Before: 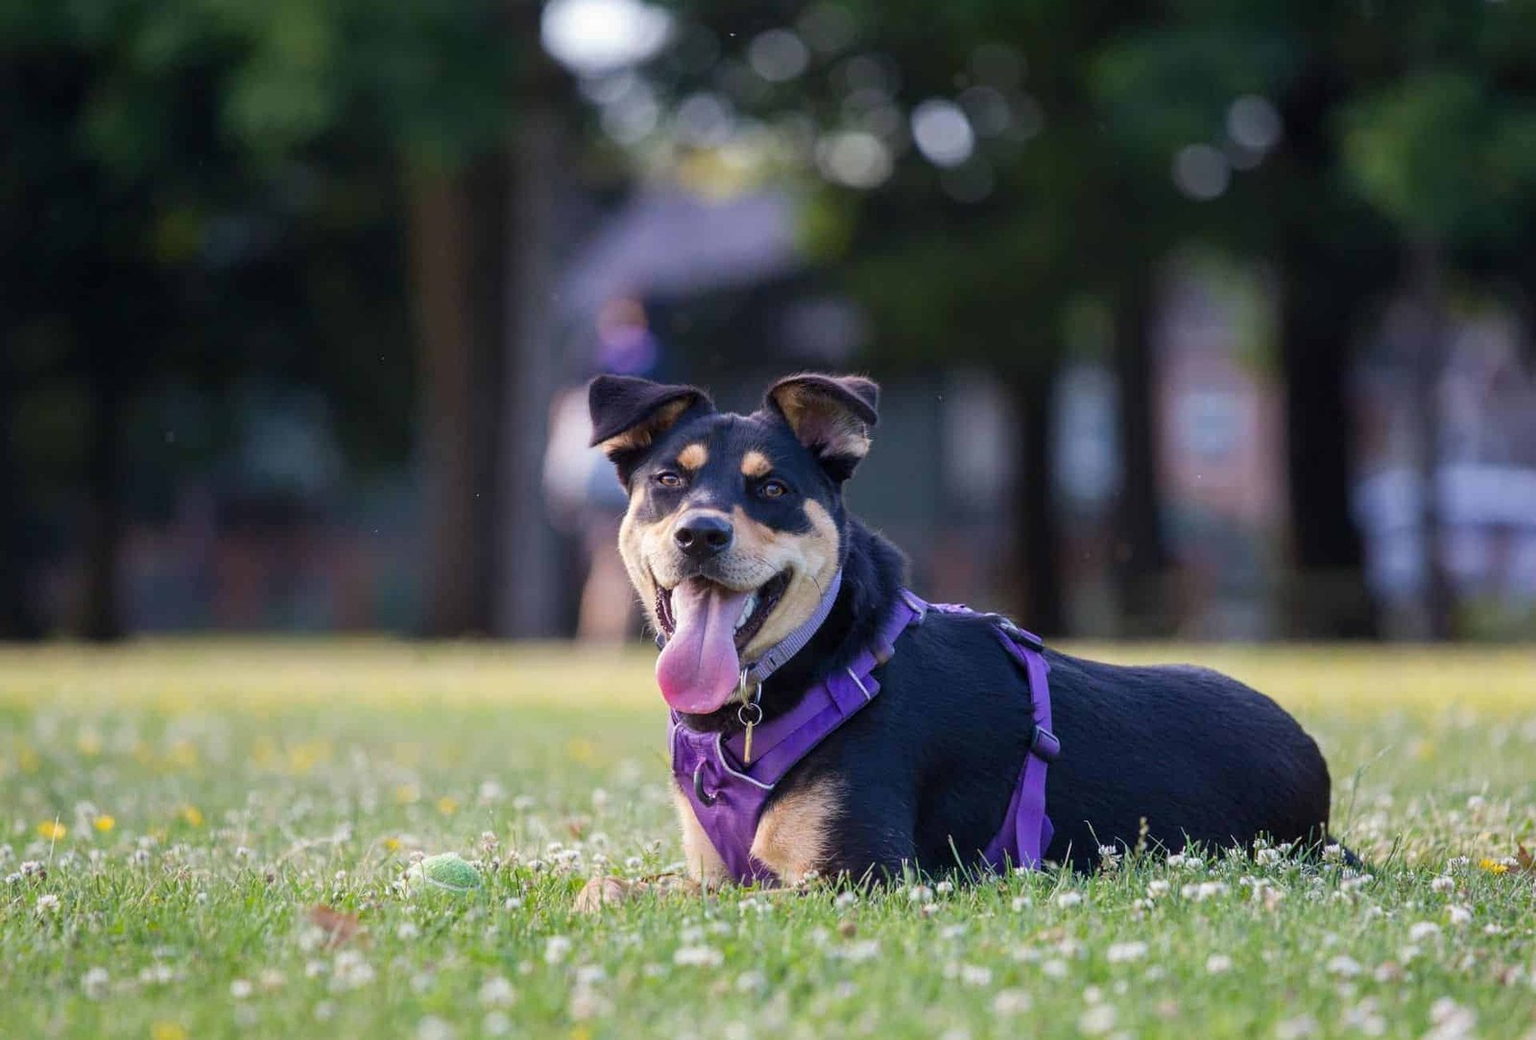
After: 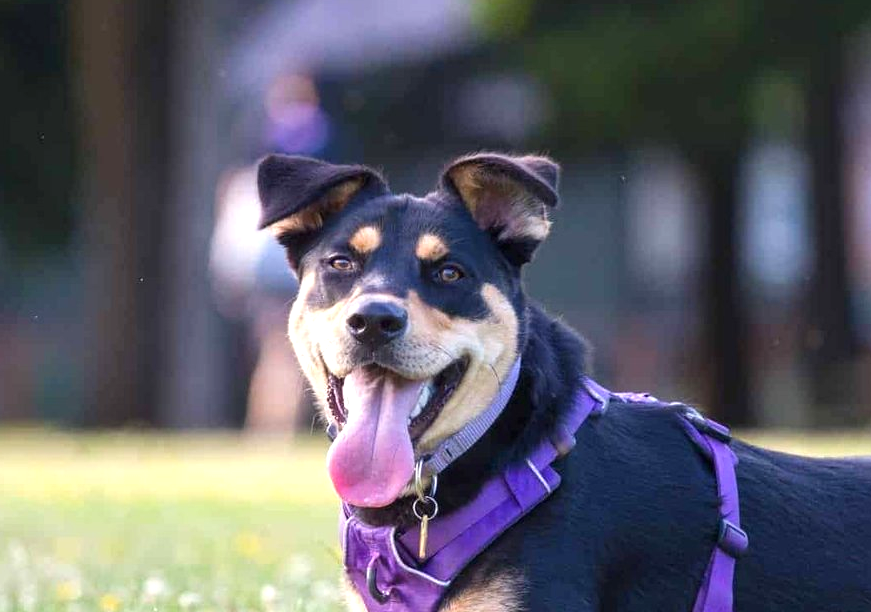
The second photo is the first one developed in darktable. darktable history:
exposure: black level correction 0, exposure 0.698 EV, compensate highlight preservation false
crop and rotate: left 22.273%, top 21.832%, right 23.265%, bottom 21.647%
